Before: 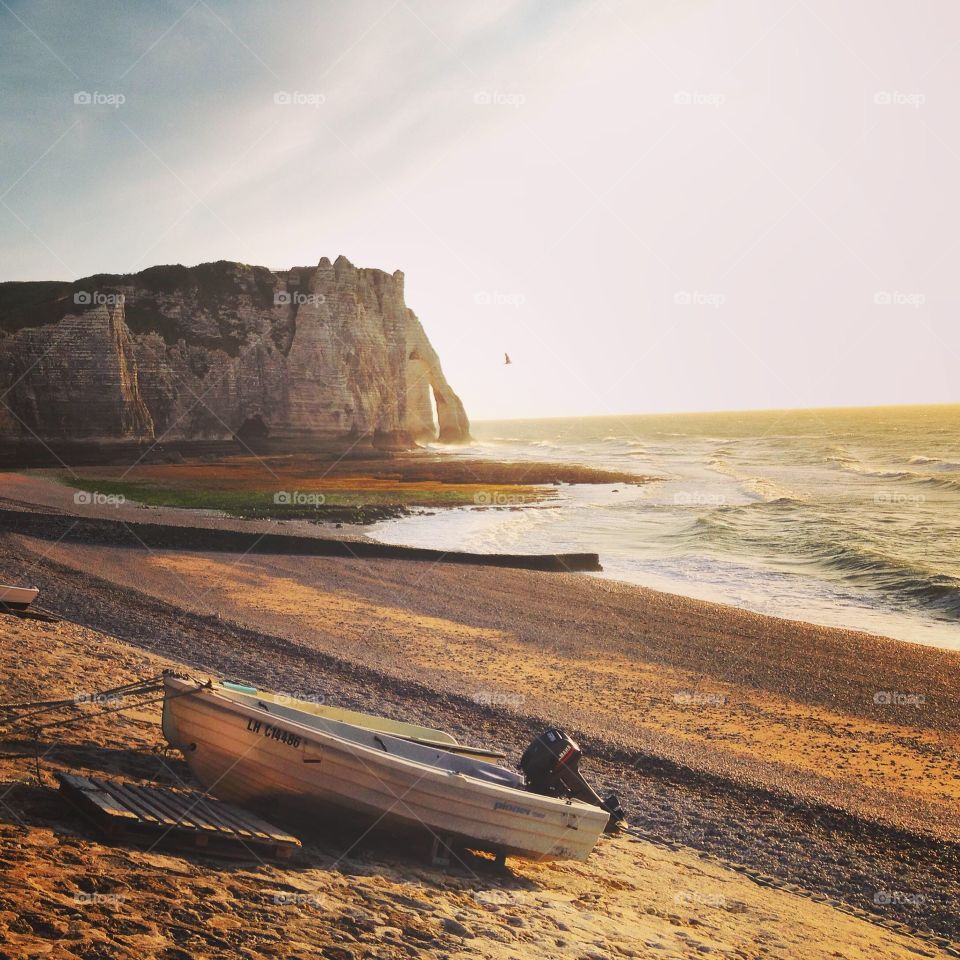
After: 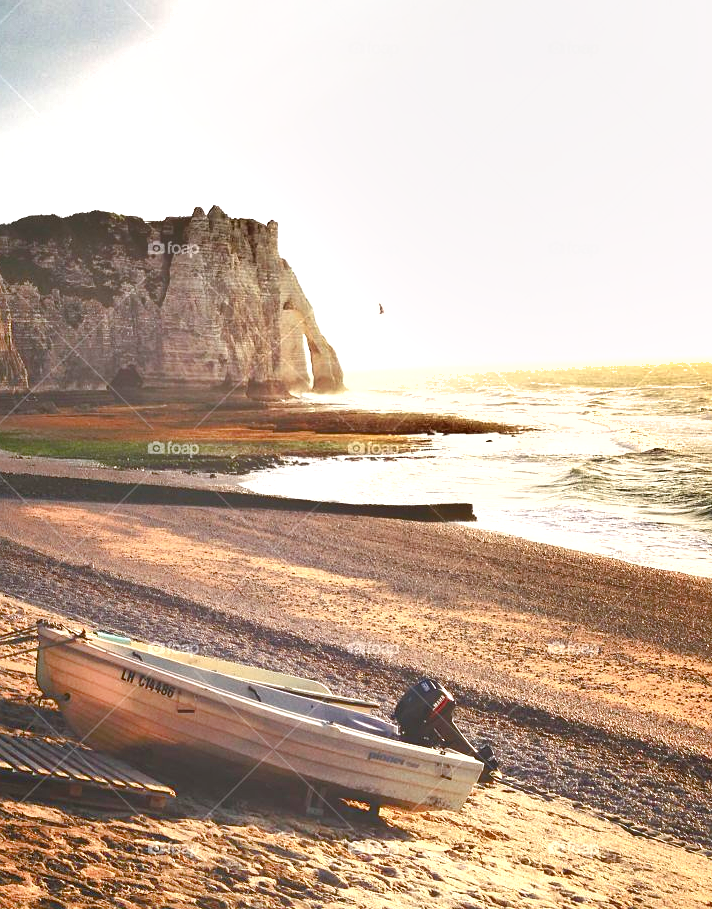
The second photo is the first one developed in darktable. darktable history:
exposure: black level correction 0, exposure 1.1 EV, compensate exposure bias true, compensate highlight preservation false
sharpen: amount 0.2
shadows and highlights: soften with gaussian
color balance rgb: shadows lift › chroma 1%, shadows lift › hue 113°, highlights gain › chroma 0.2%, highlights gain › hue 333°, perceptual saturation grading › global saturation 20%, perceptual saturation grading › highlights -50%, perceptual saturation grading › shadows 25%, contrast -10%
crop and rotate: left 13.15%, top 5.251%, right 12.609%
